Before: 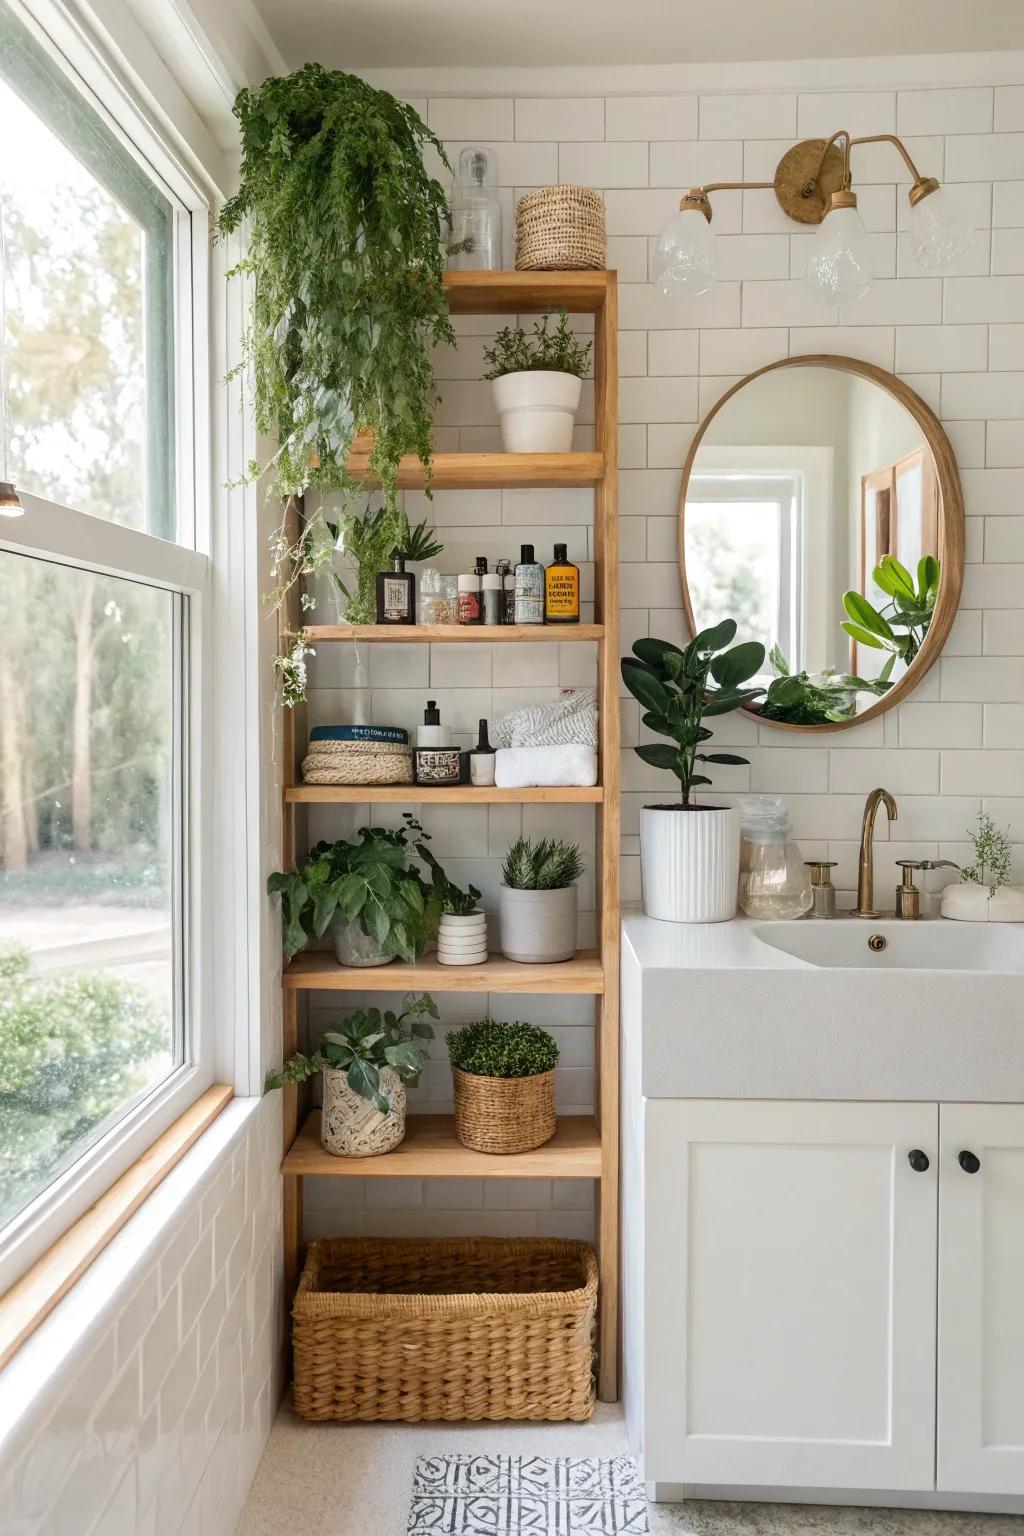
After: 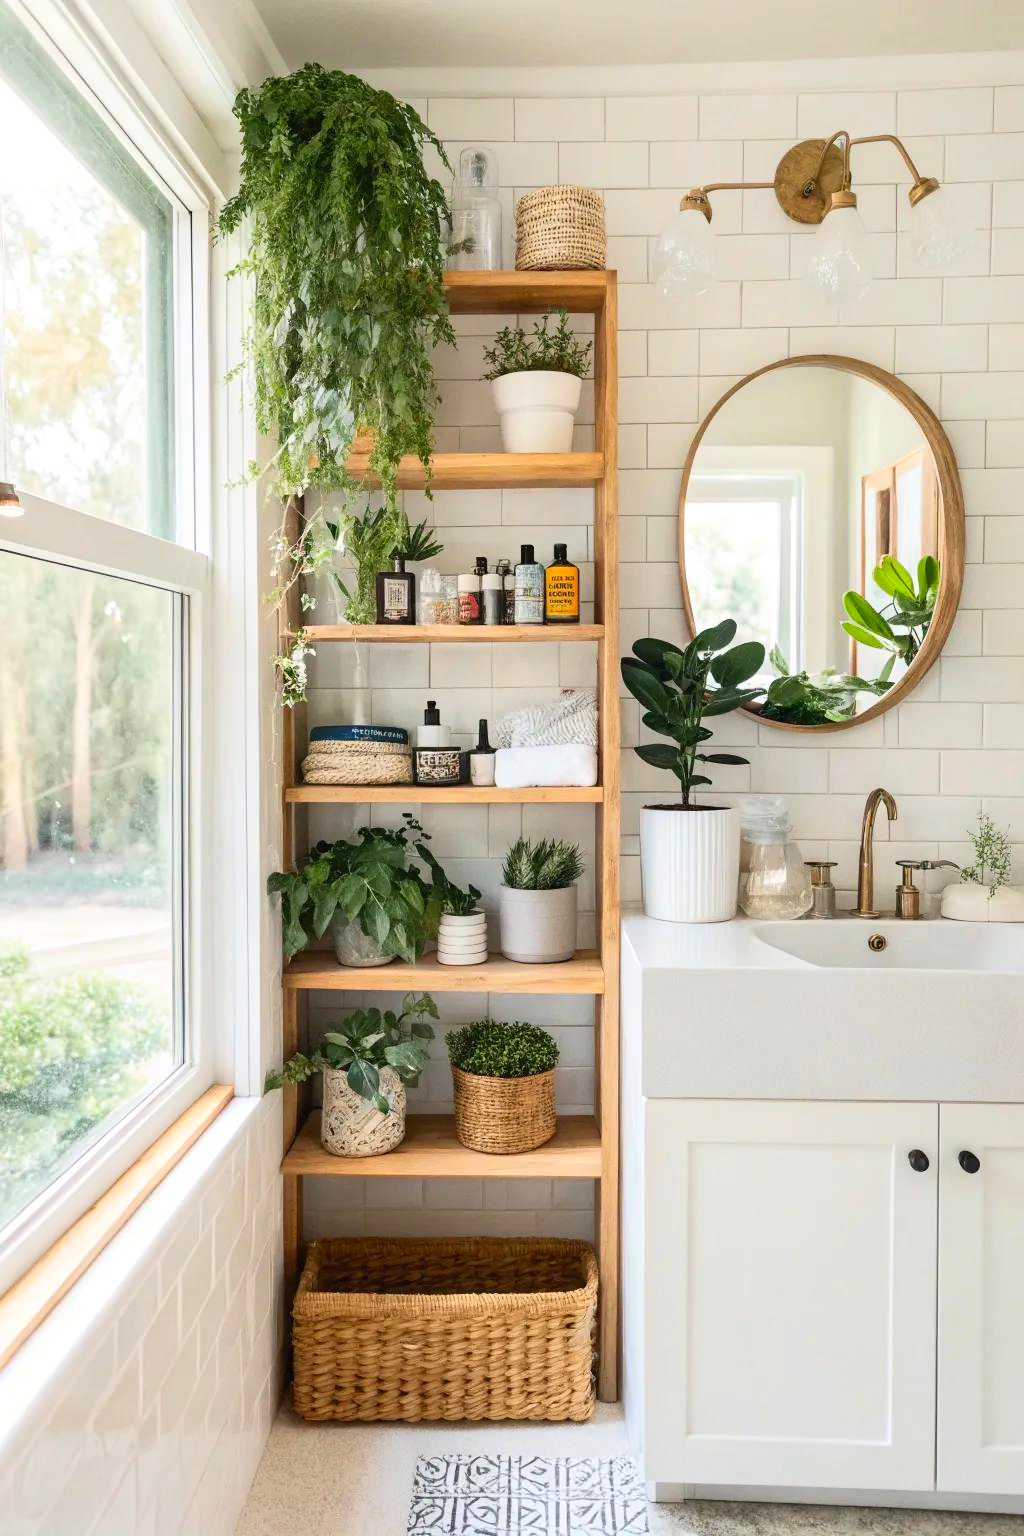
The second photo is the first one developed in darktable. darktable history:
contrast brightness saturation: contrast 0.201, brightness 0.156, saturation 0.225
